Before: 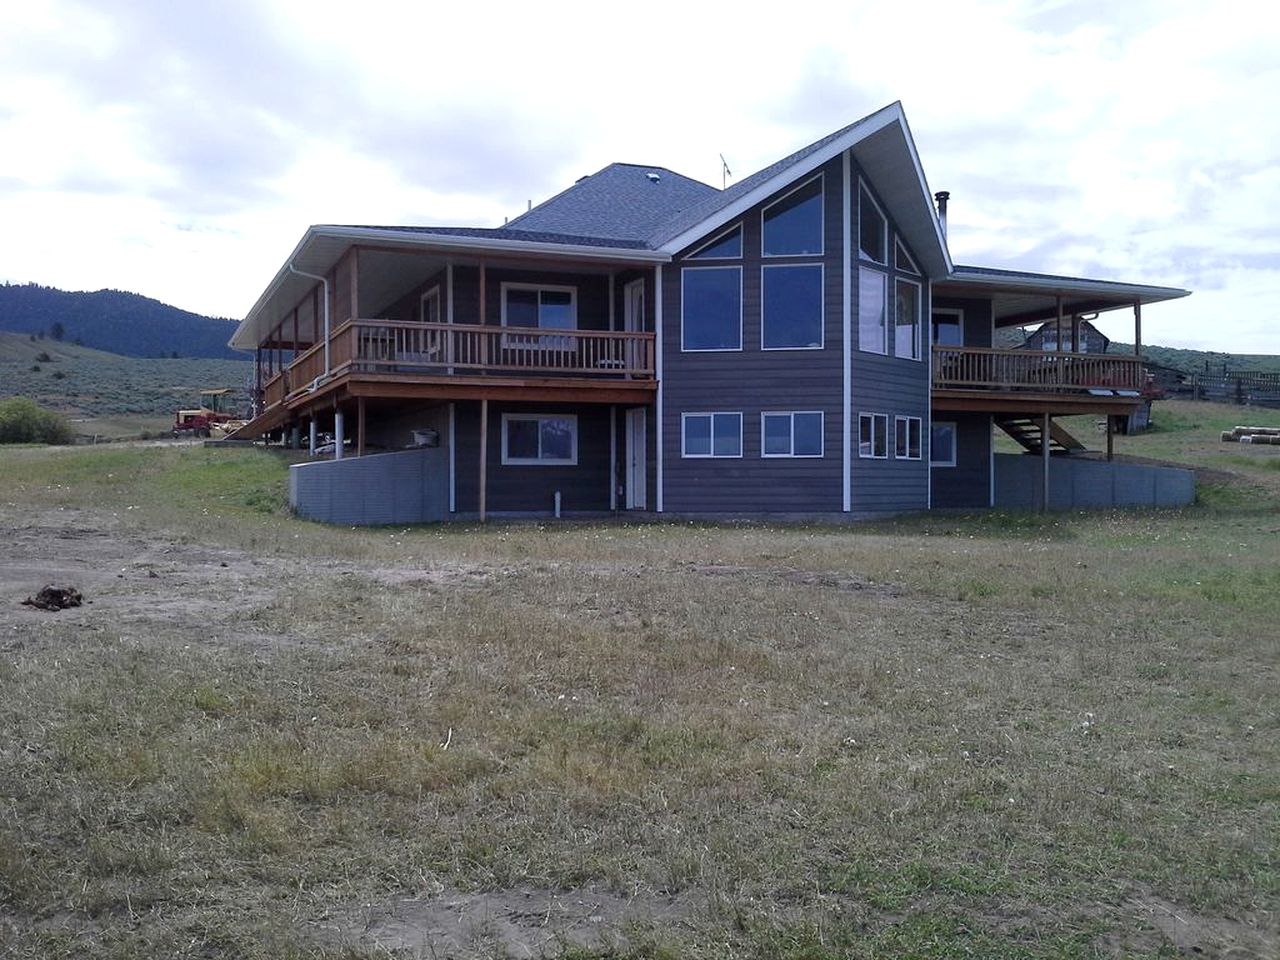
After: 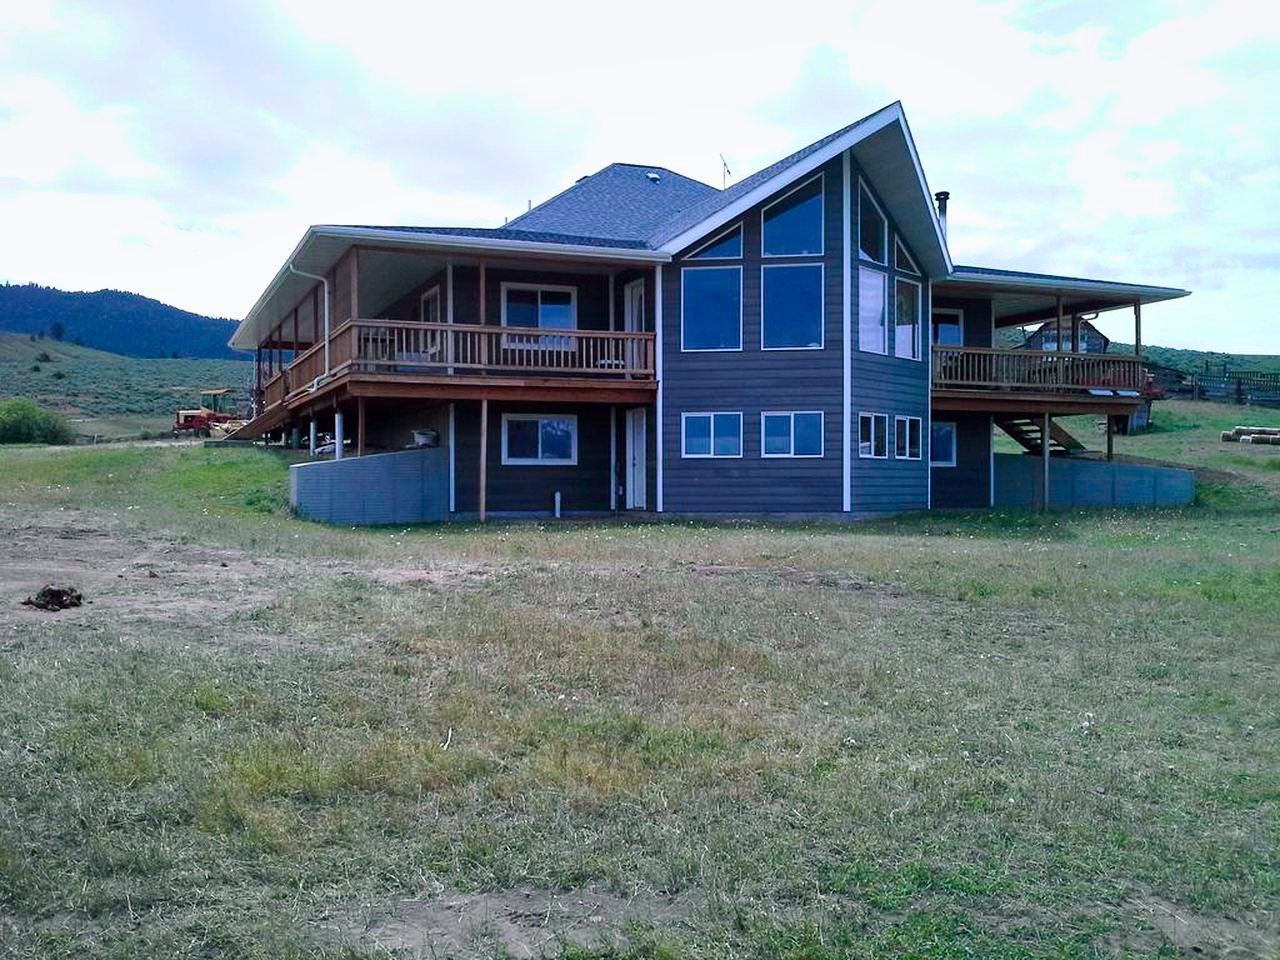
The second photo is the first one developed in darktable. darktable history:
shadows and highlights: soften with gaussian
color balance rgb: shadows lift › chroma 2.506%, shadows lift › hue 192.01°, linear chroma grading › global chroma -14.442%, perceptual saturation grading › global saturation 15.885%, global vibrance 20%
tone curve: curves: ch0 [(0, 0) (0.051, 0.03) (0.096, 0.071) (0.243, 0.246) (0.461, 0.515) (0.605, 0.692) (0.761, 0.85) (0.881, 0.933) (1, 0.984)]; ch1 [(0, 0) (0.1, 0.038) (0.318, 0.243) (0.431, 0.384) (0.488, 0.475) (0.499, 0.499) (0.534, 0.546) (0.567, 0.592) (0.601, 0.632) (0.734, 0.809) (1, 1)]; ch2 [(0, 0) (0.297, 0.257) (0.414, 0.379) (0.453, 0.45) (0.479, 0.483) (0.504, 0.499) (0.52, 0.519) (0.541, 0.554) (0.614, 0.652) (0.817, 0.874) (1, 1)], color space Lab, independent channels, preserve colors none
